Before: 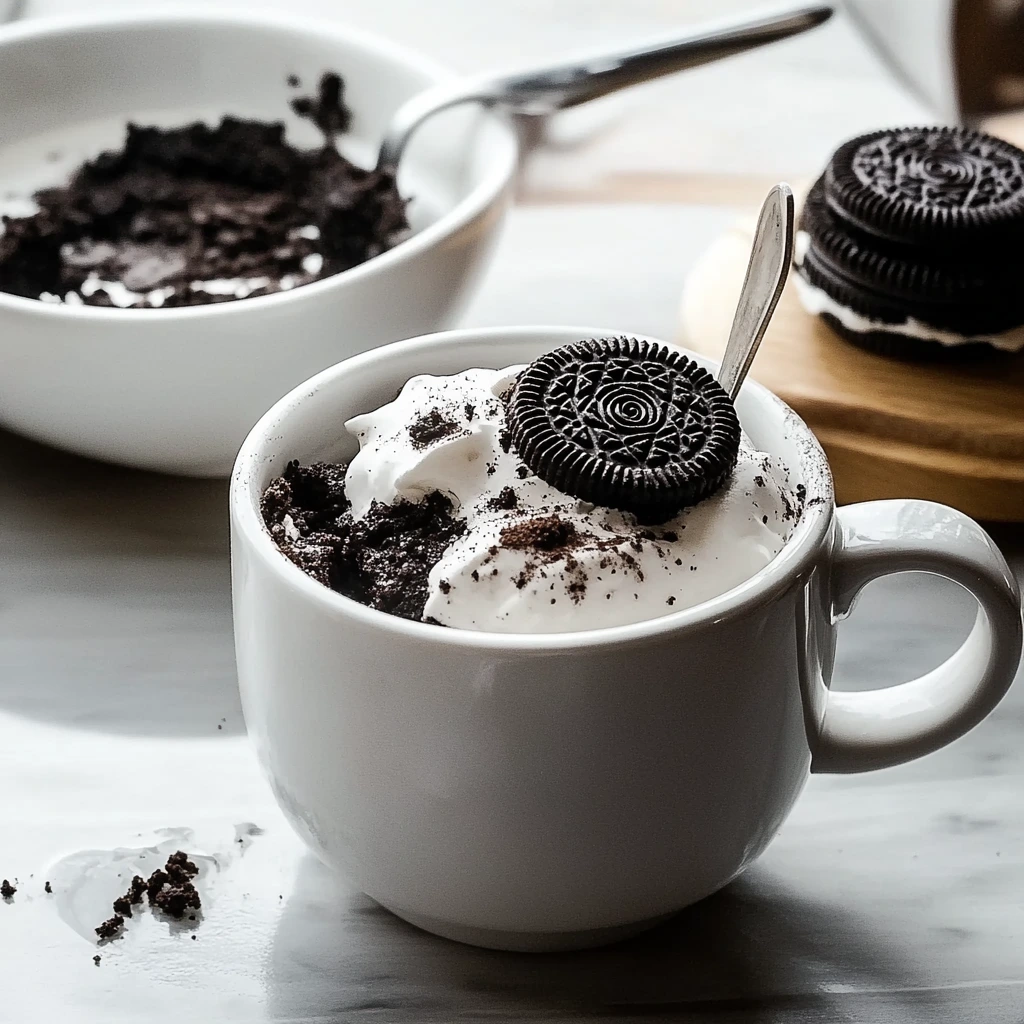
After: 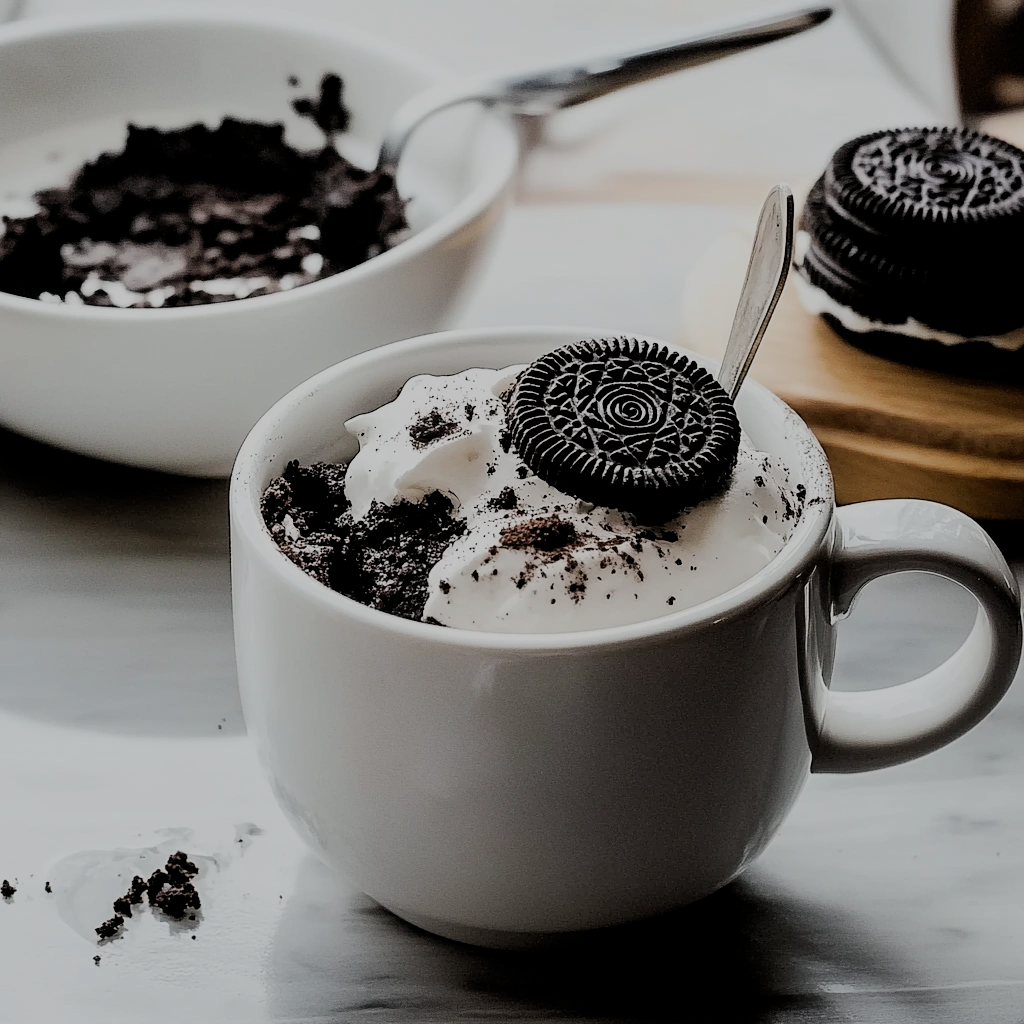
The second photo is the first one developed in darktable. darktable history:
filmic rgb: middle gray luminance 17.99%, black relative exposure -7.55 EV, white relative exposure 8.48 EV, target black luminance 0%, hardness 2.23, latitude 17.53%, contrast 0.879, highlights saturation mix 3.89%, shadows ↔ highlights balance 10.77%
